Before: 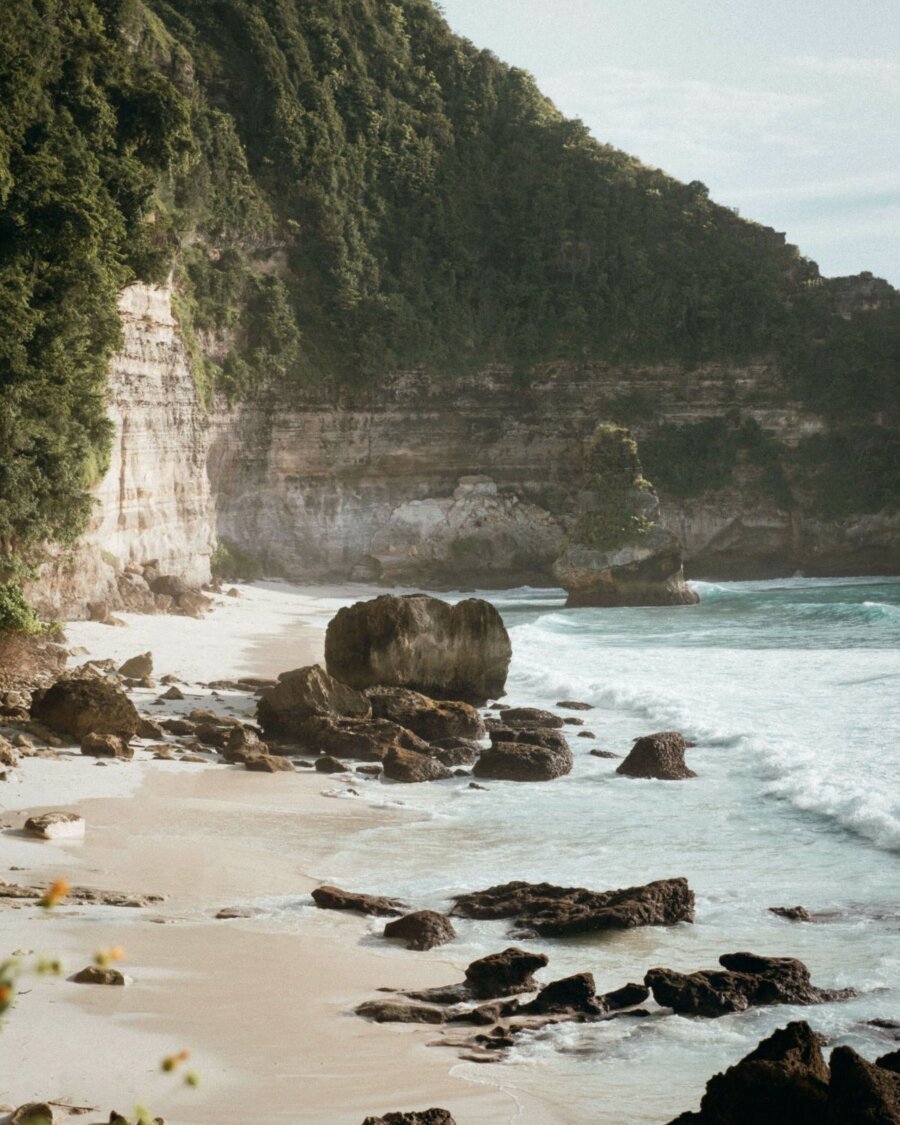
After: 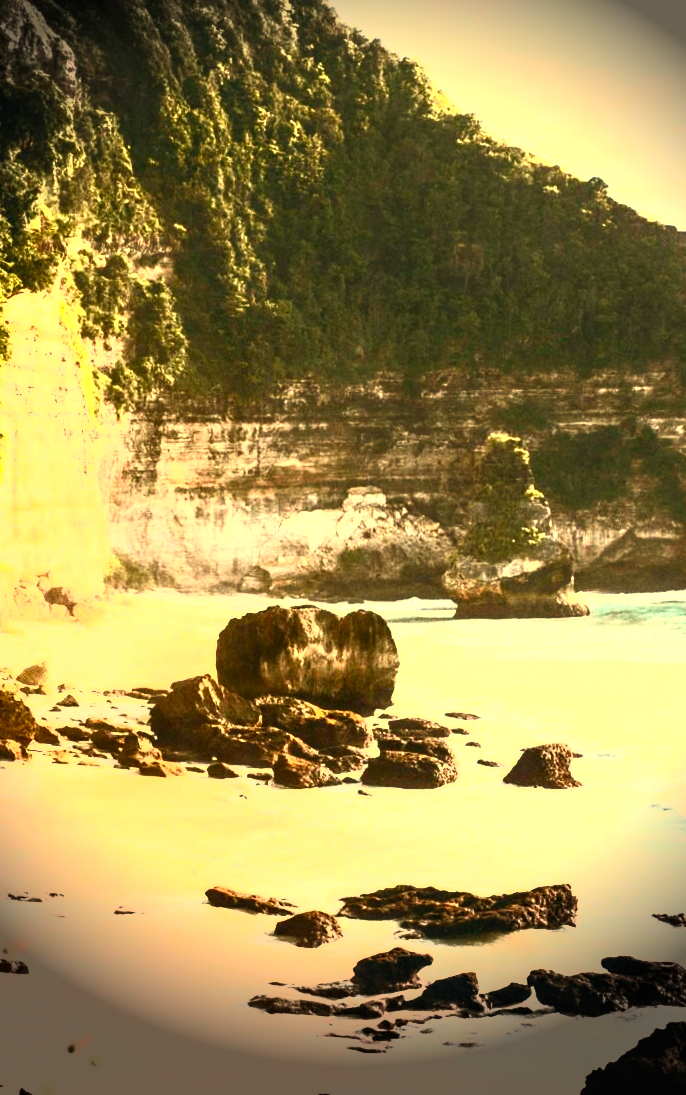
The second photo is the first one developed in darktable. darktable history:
tone equalizer: -8 EV -0.417 EV, -7 EV -0.389 EV, -6 EV -0.333 EV, -5 EV -0.222 EV, -3 EV 0.222 EV, -2 EV 0.333 EV, -1 EV 0.389 EV, +0 EV 0.417 EV, edges refinement/feathering 500, mask exposure compensation -1.57 EV, preserve details no
crop and rotate: left 9.597%, right 10.195%
rotate and perspective: rotation 0.074°, lens shift (vertical) 0.096, lens shift (horizontal) -0.041, crop left 0.043, crop right 0.952, crop top 0.024, crop bottom 0.979
vignetting: fall-off start 76.42%, fall-off radius 27.36%, brightness -0.872, center (0.037, -0.09), width/height ratio 0.971
local contrast: detail 135%, midtone range 0.75
white balance: red 1.138, green 0.996, blue 0.812
contrast brightness saturation: contrast 1, brightness 1, saturation 1
